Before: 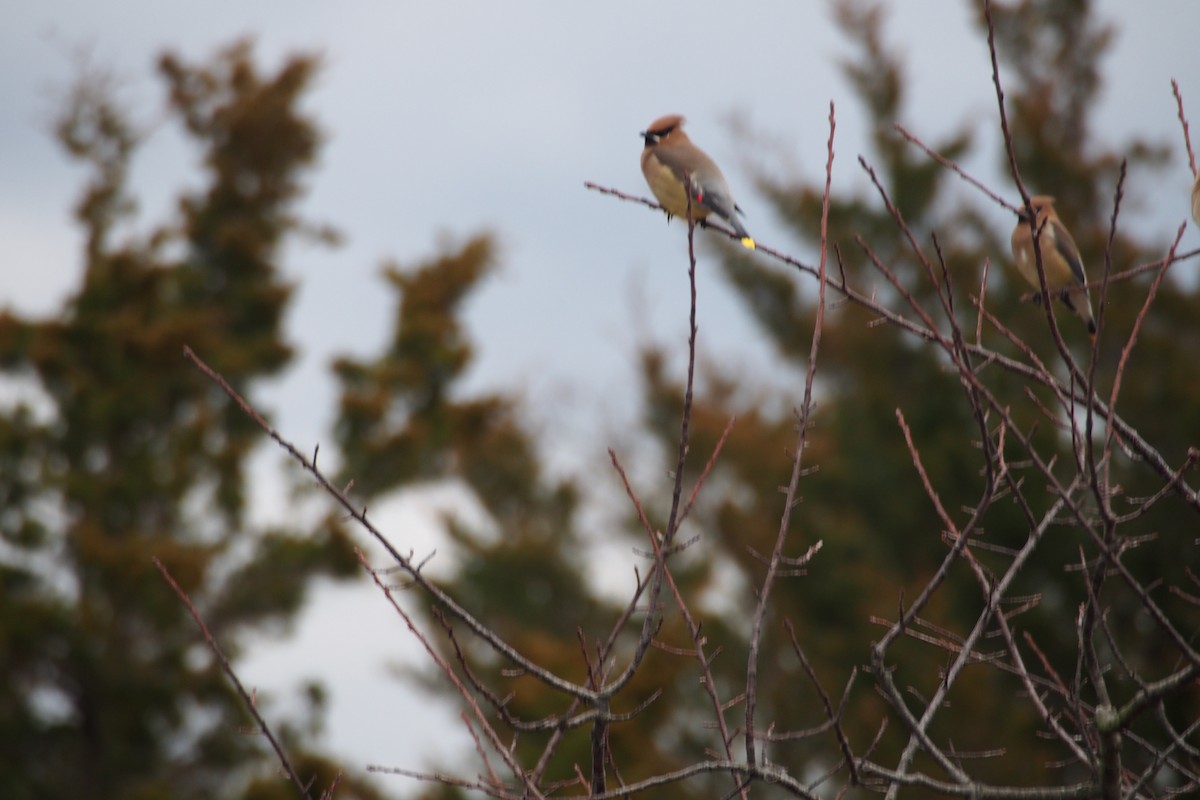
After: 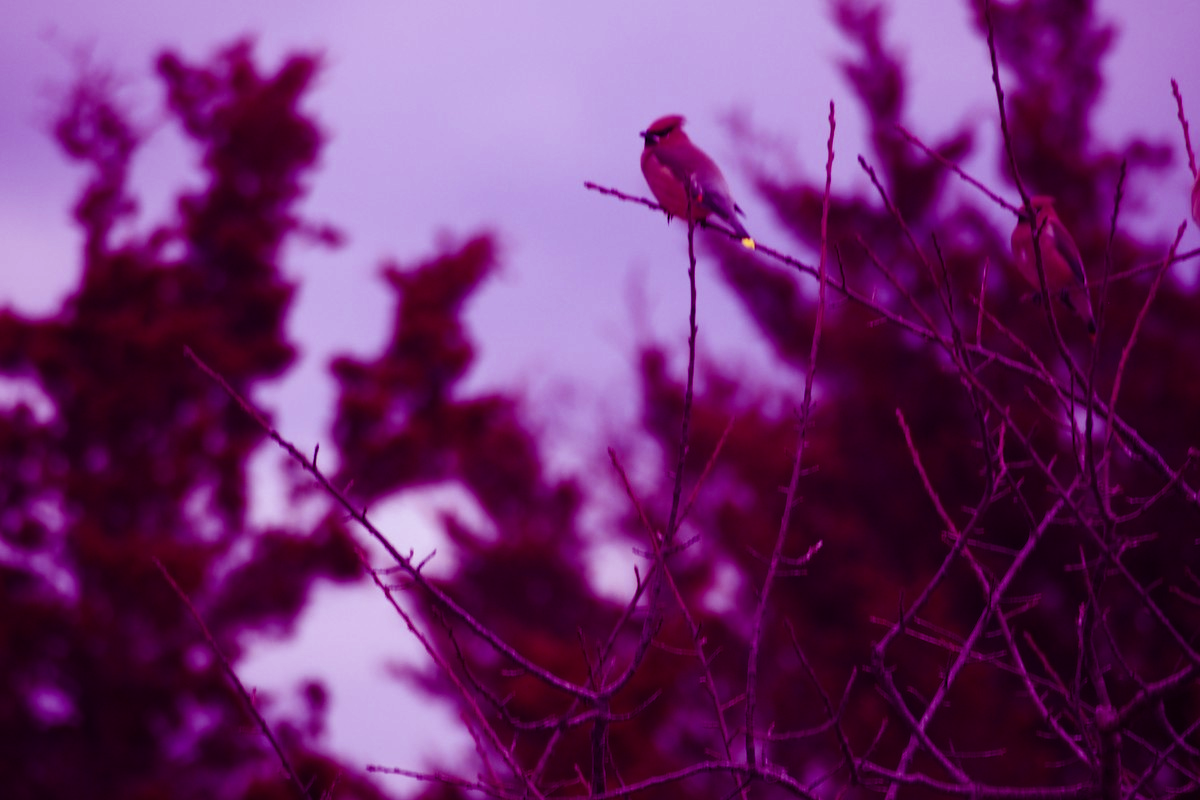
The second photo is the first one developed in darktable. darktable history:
color balance: mode lift, gamma, gain (sRGB), lift [1, 1, 0.101, 1]
white balance: red 0.967, blue 1.049
